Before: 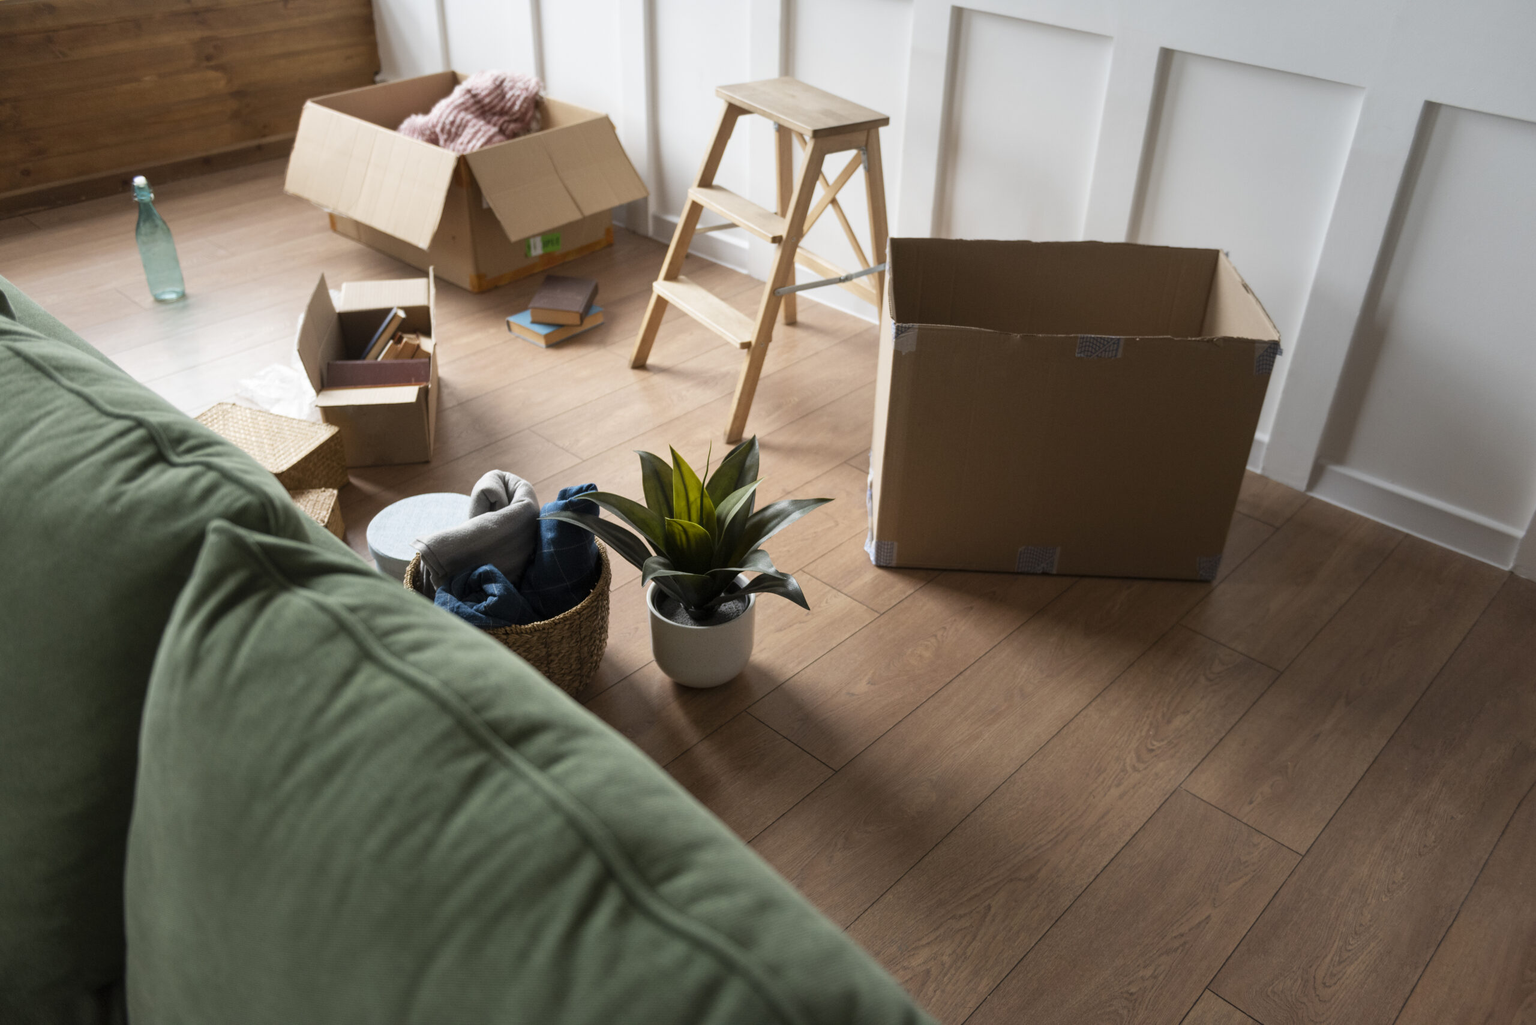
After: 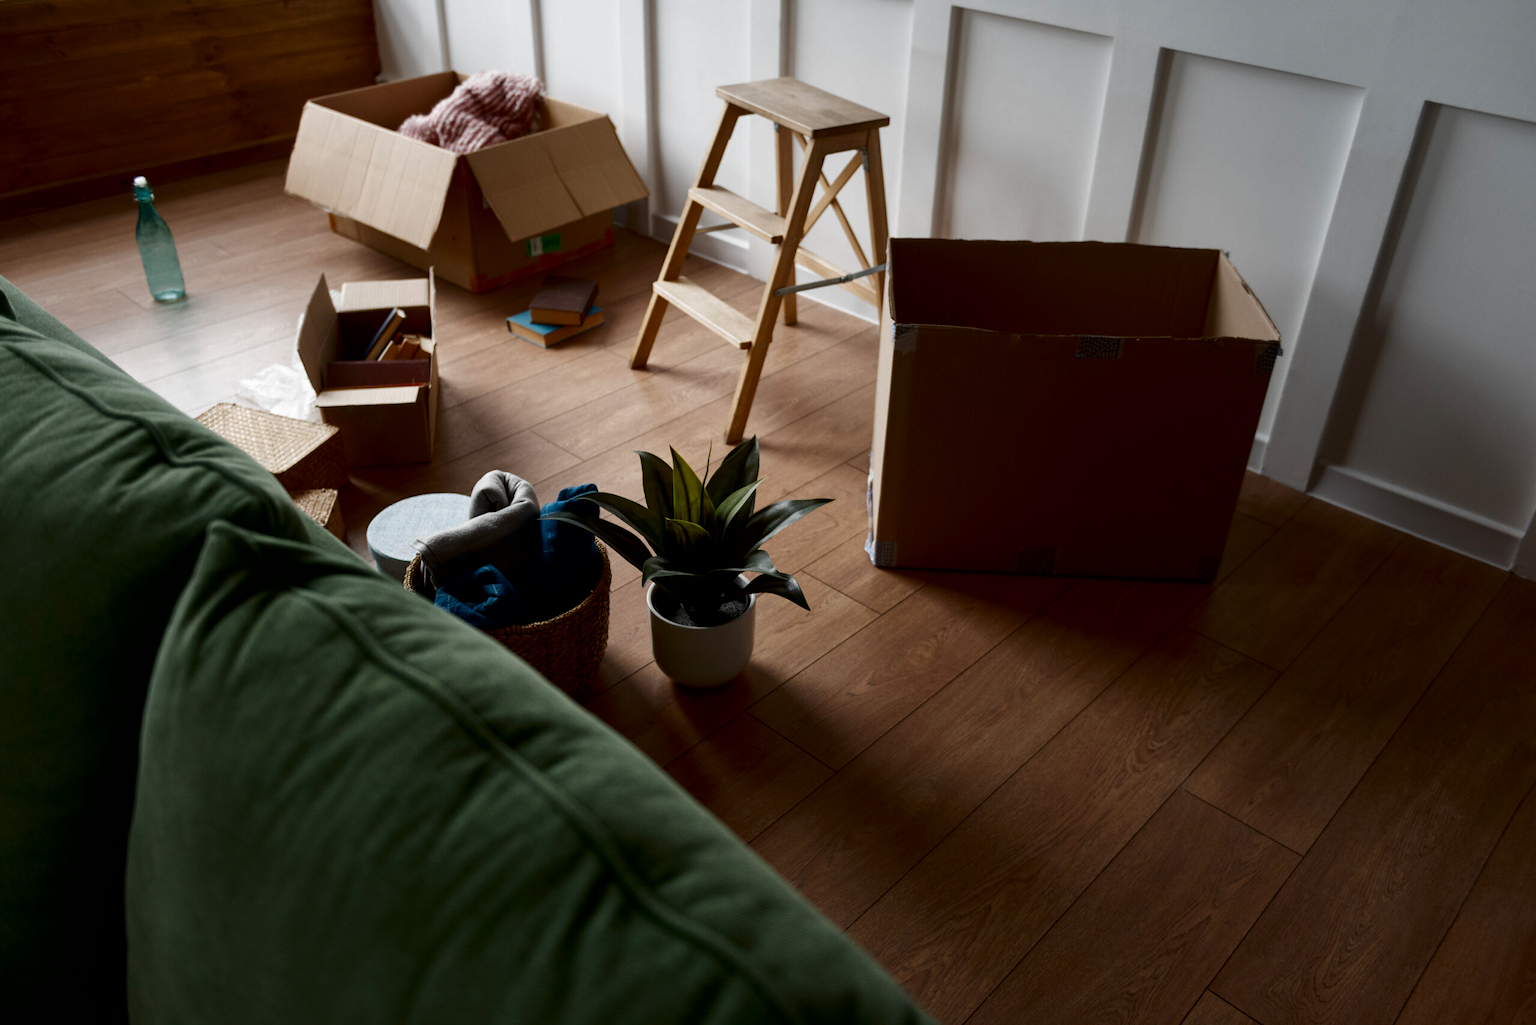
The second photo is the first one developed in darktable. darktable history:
contrast brightness saturation: brightness -0.52
rgb curve: curves: ch0 [(0, 0) (0.136, 0.078) (0.262, 0.245) (0.414, 0.42) (1, 1)], compensate middle gray true, preserve colors basic power
